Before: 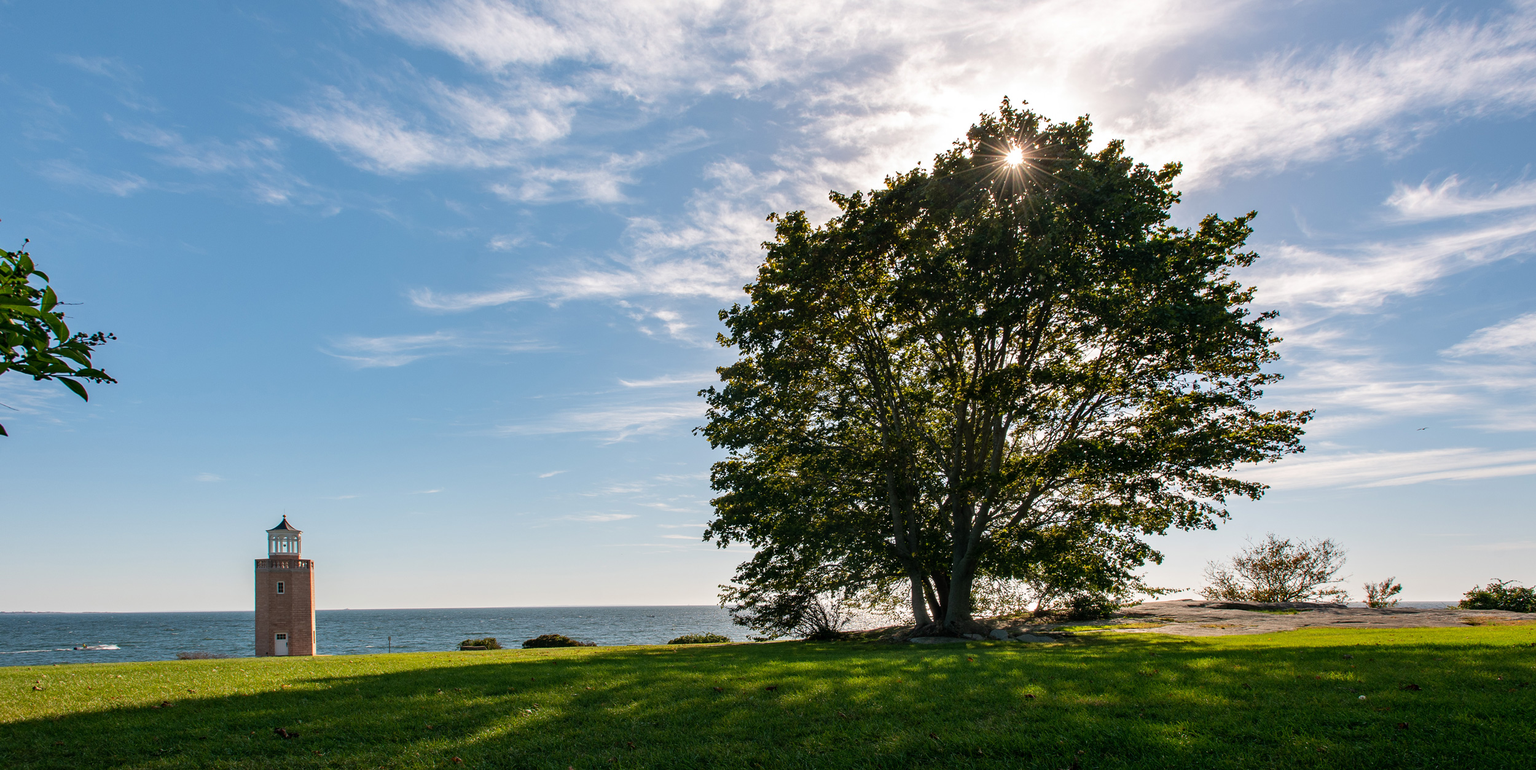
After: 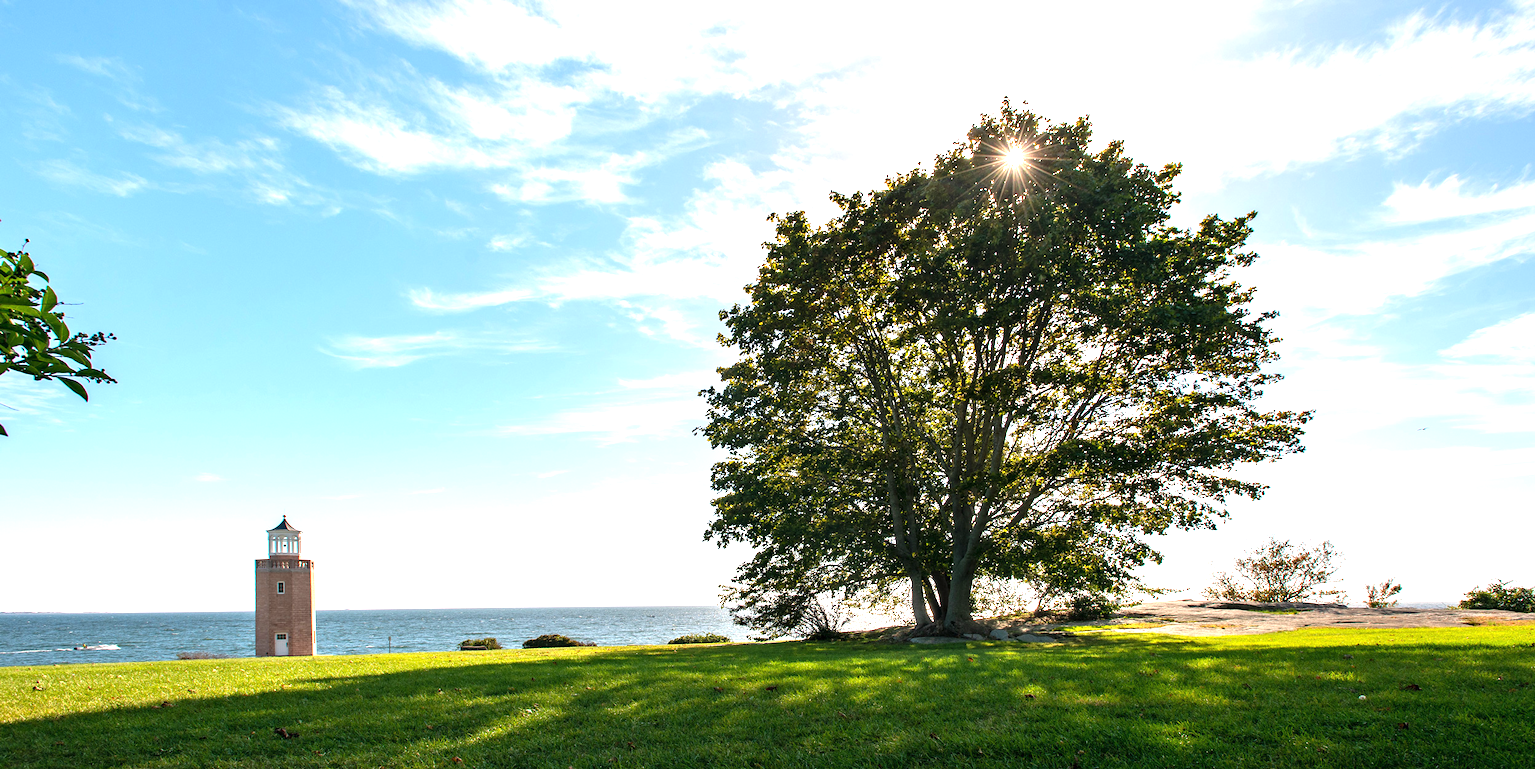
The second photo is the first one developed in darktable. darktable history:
exposure: exposure 1.242 EV, compensate exposure bias true, compensate highlight preservation false
